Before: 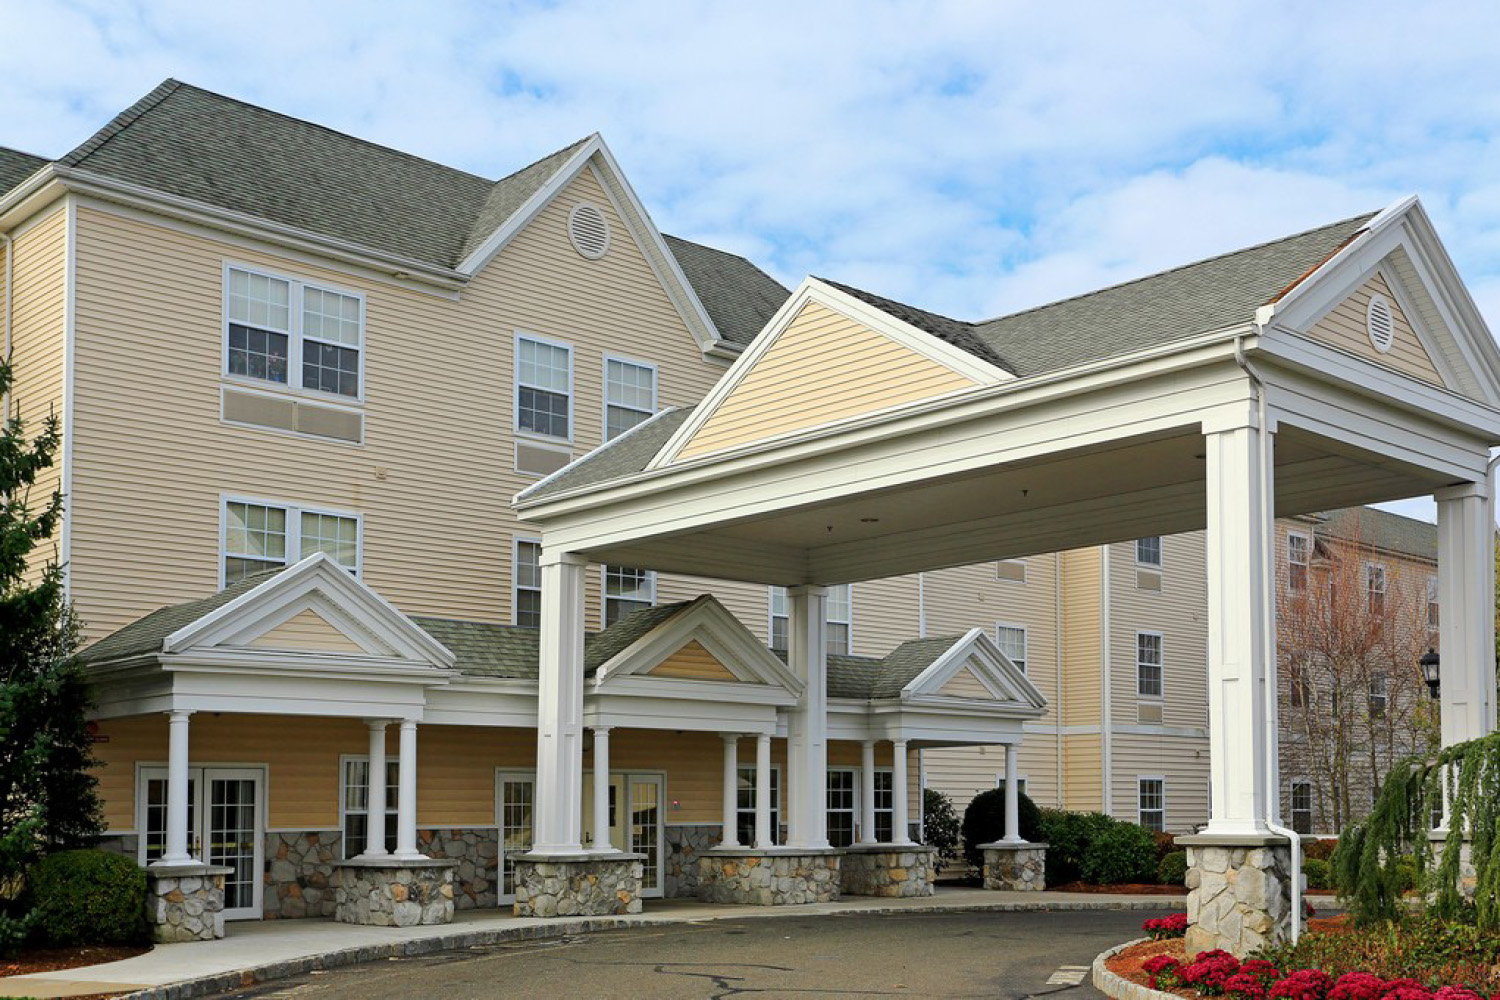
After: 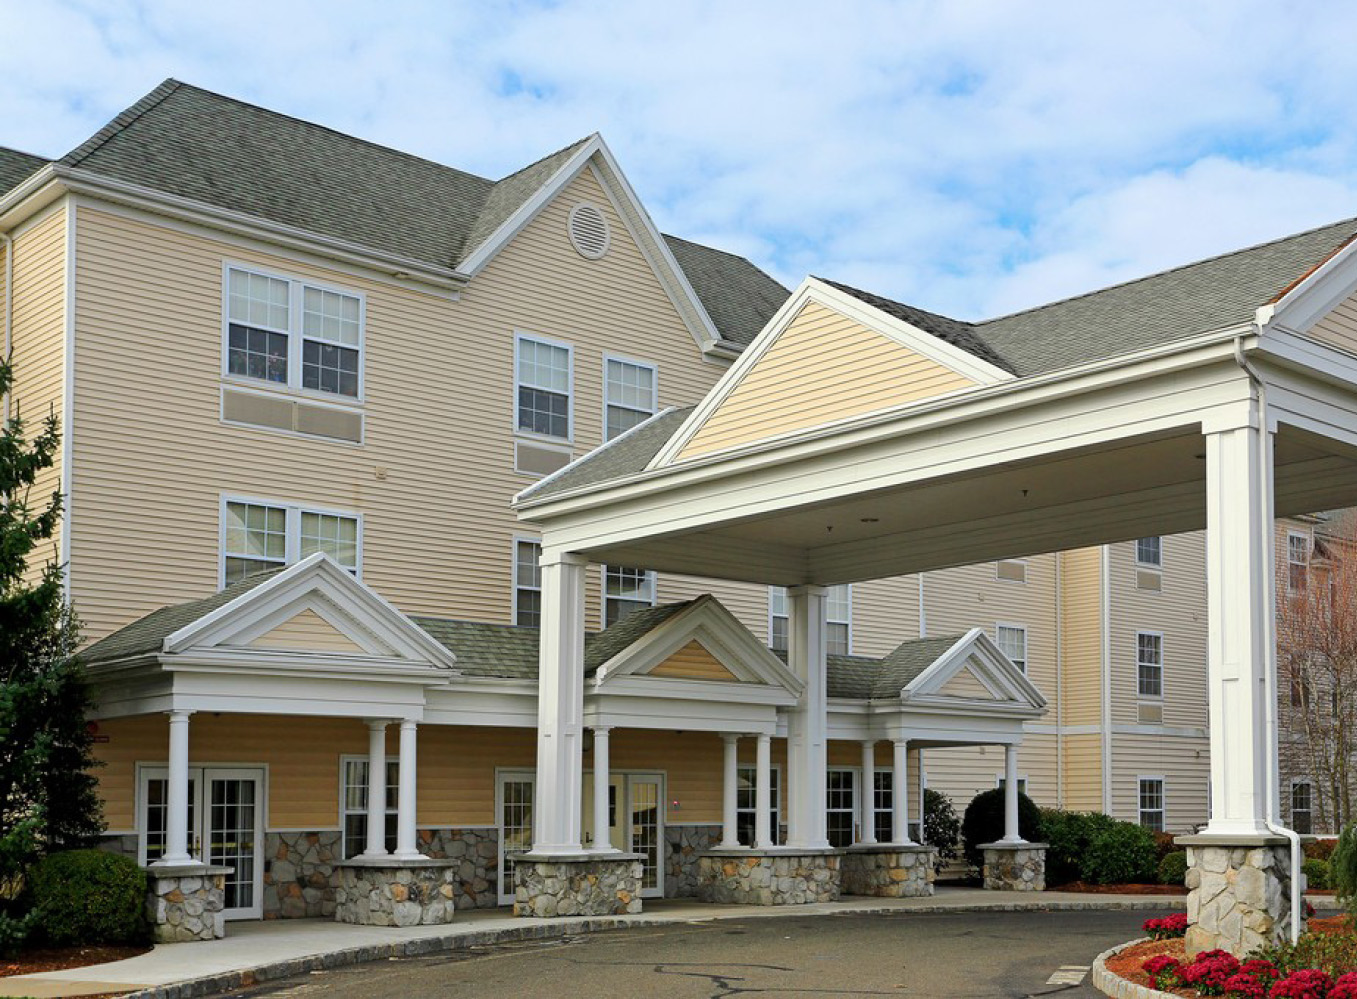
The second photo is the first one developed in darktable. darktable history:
crop: right 9.479%, bottom 0.02%
